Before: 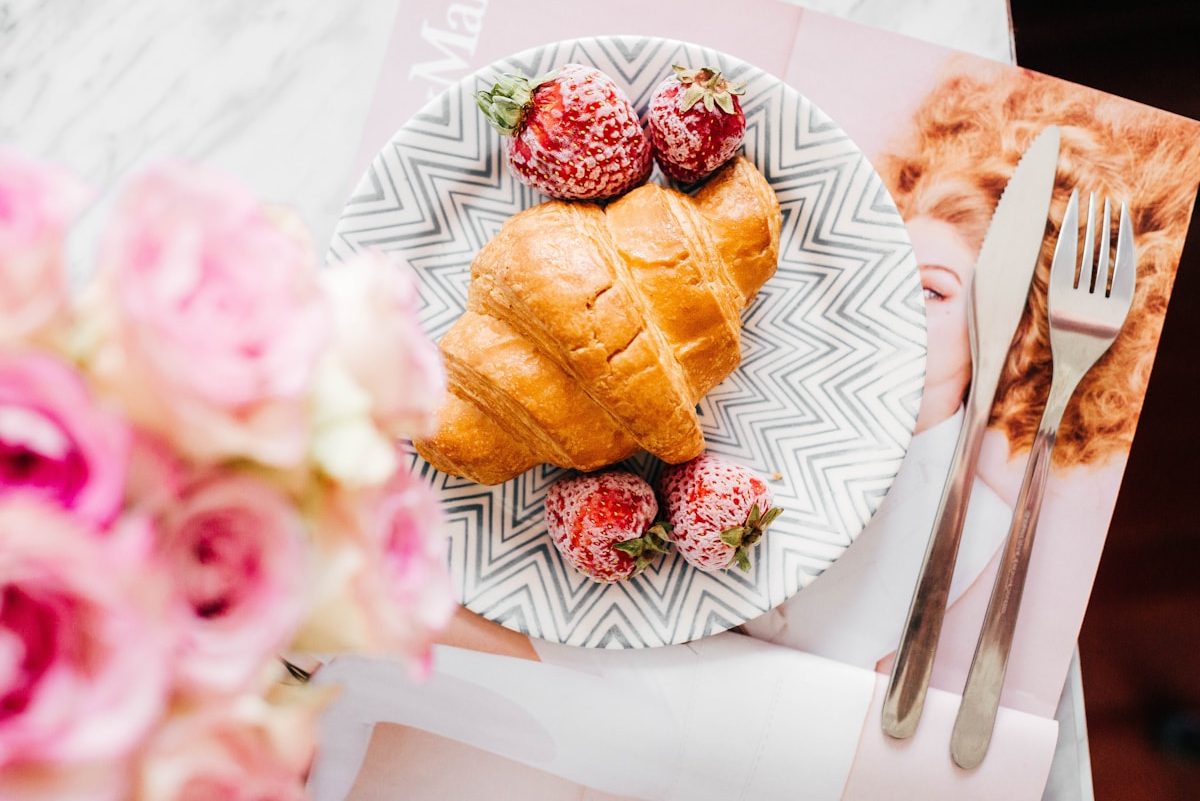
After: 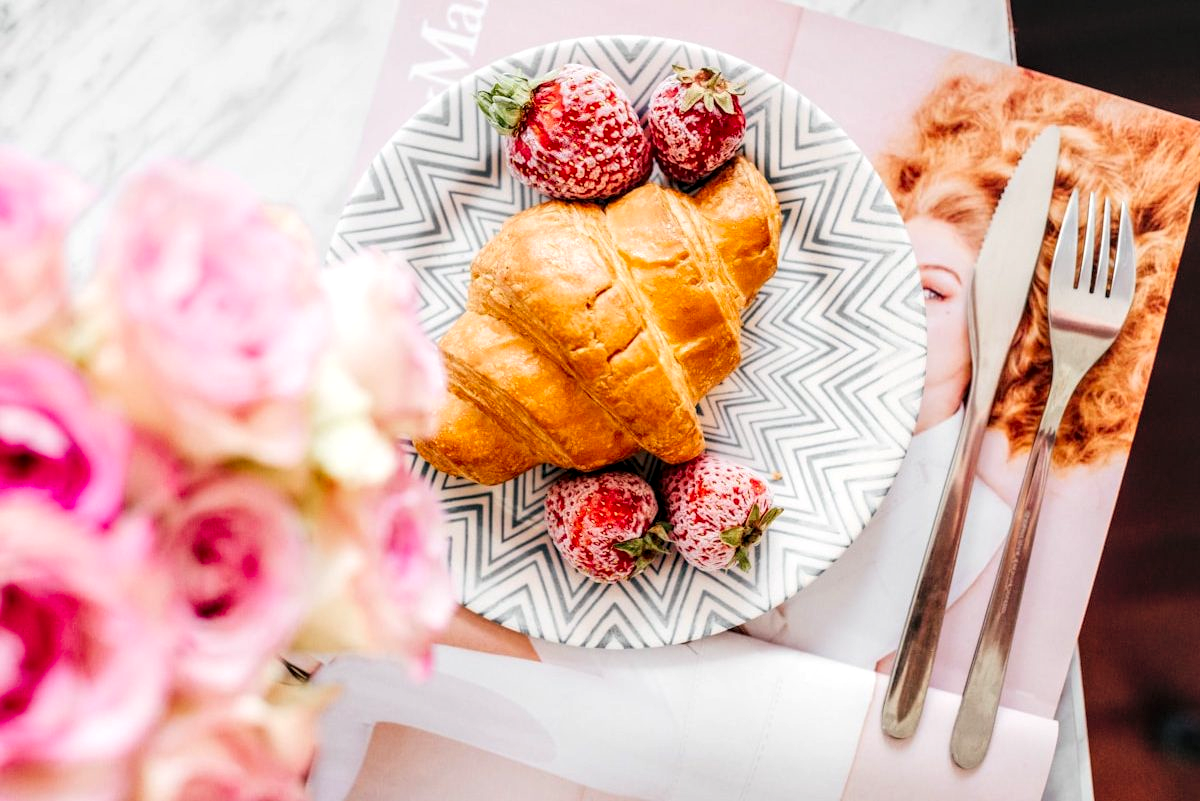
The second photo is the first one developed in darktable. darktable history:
local contrast: highlights 59%, detail 145%
contrast brightness saturation: brightness 0.09, saturation 0.19
